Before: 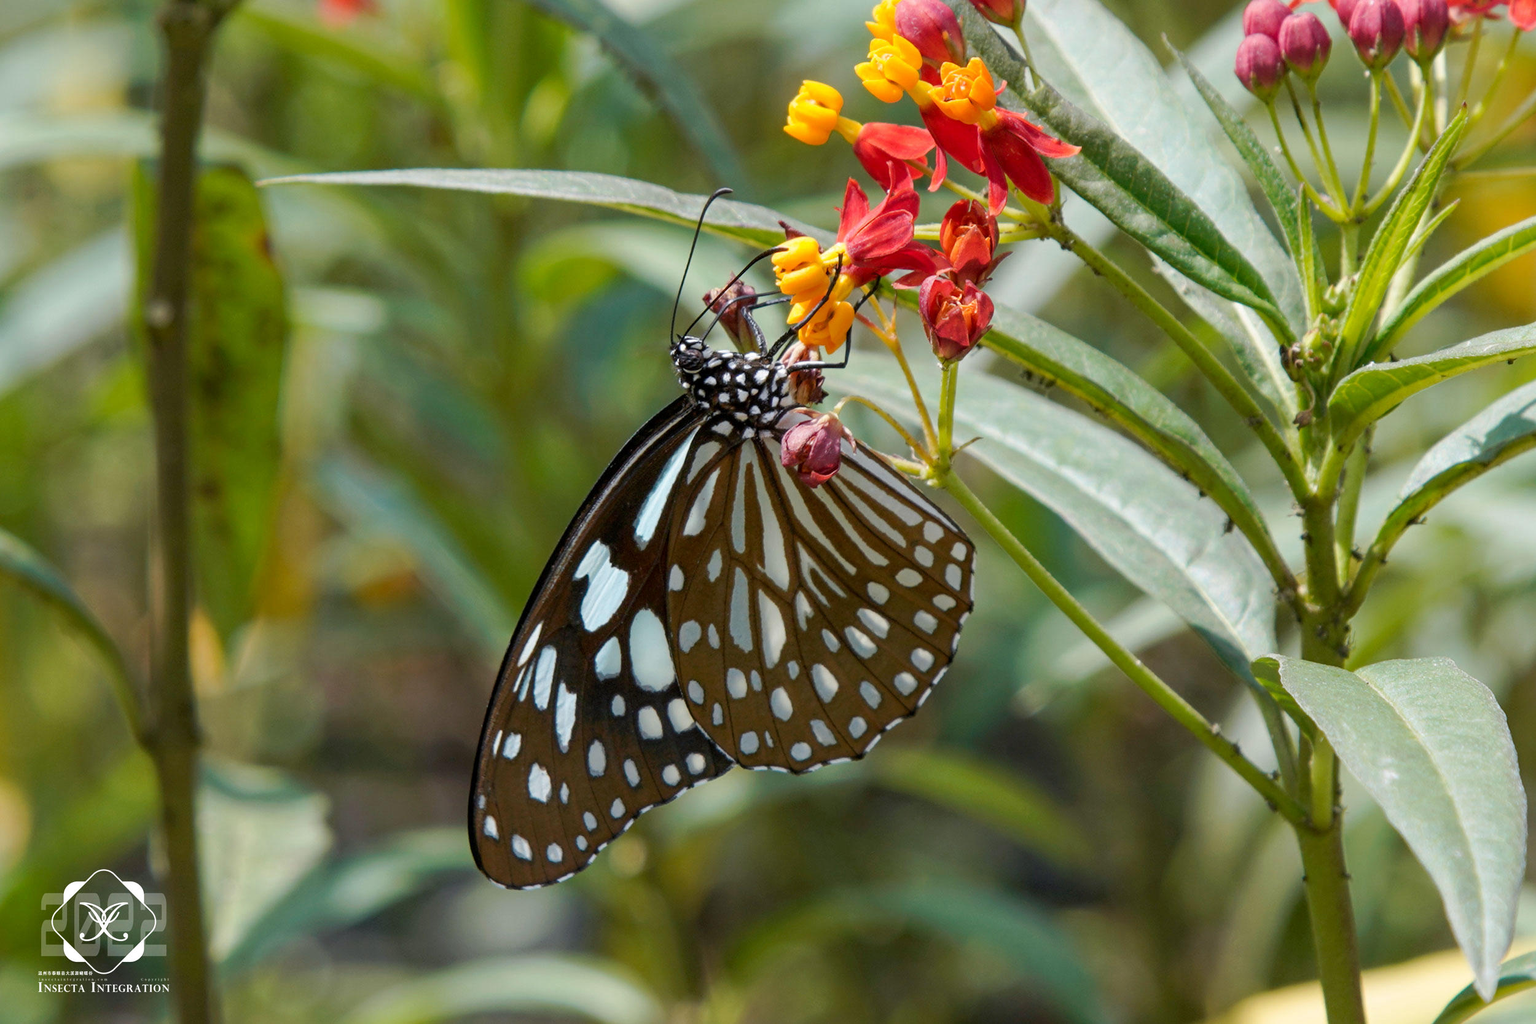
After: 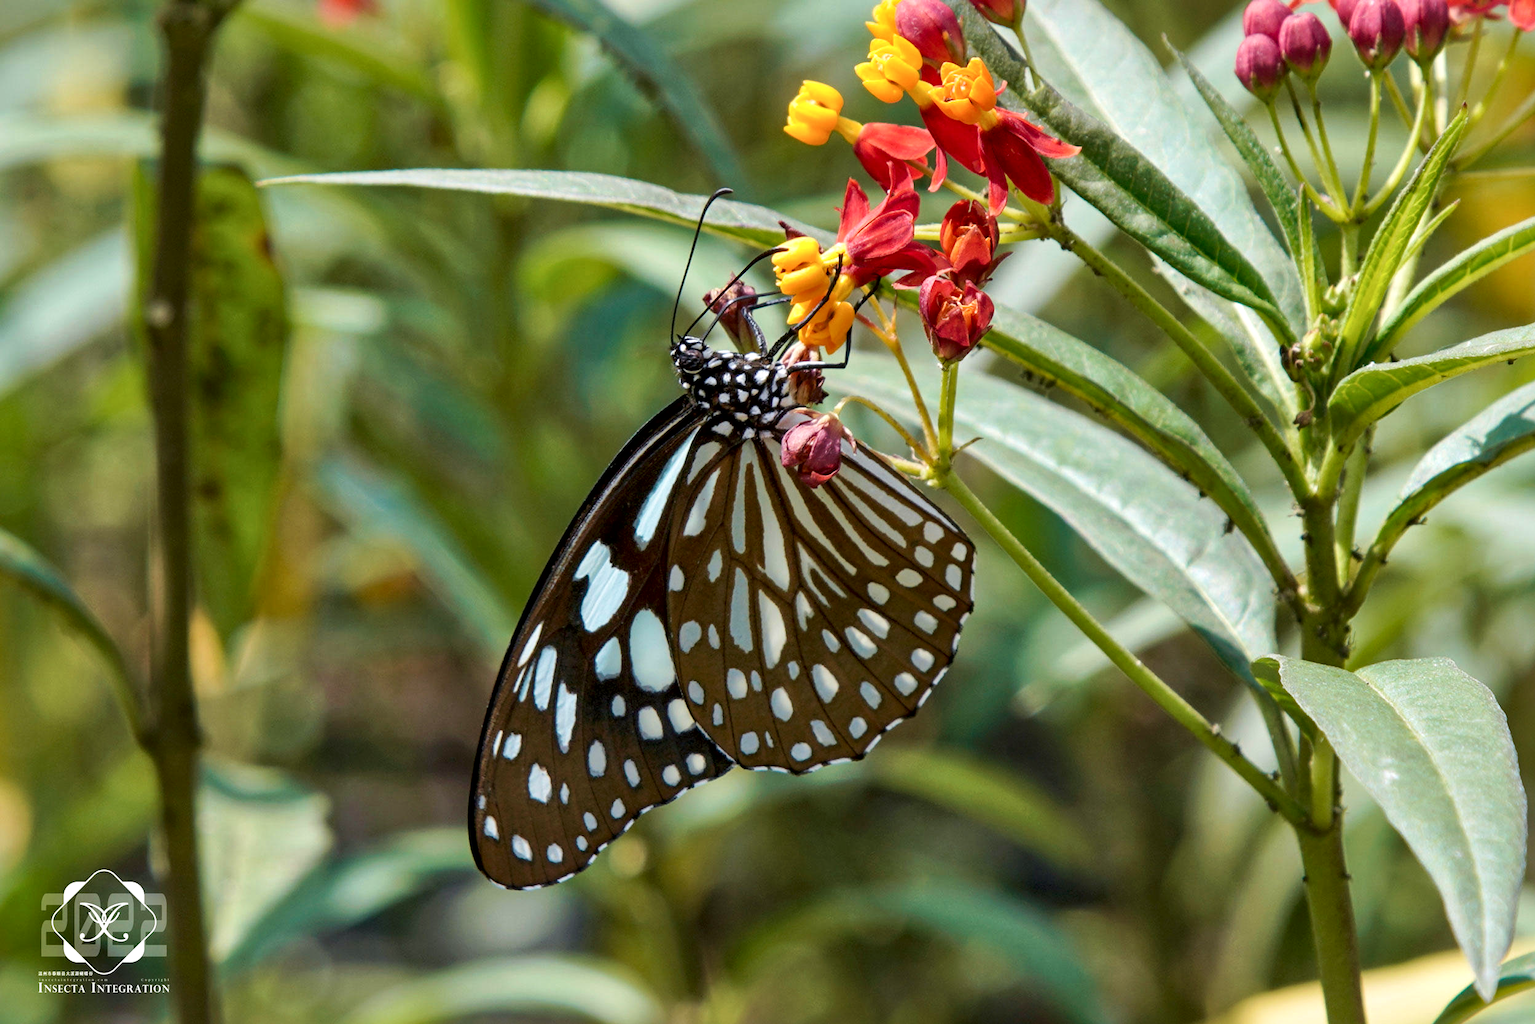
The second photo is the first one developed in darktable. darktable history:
velvia: strength 26.99%
local contrast: mode bilateral grid, contrast 24, coarseness 61, detail 151%, midtone range 0.2
